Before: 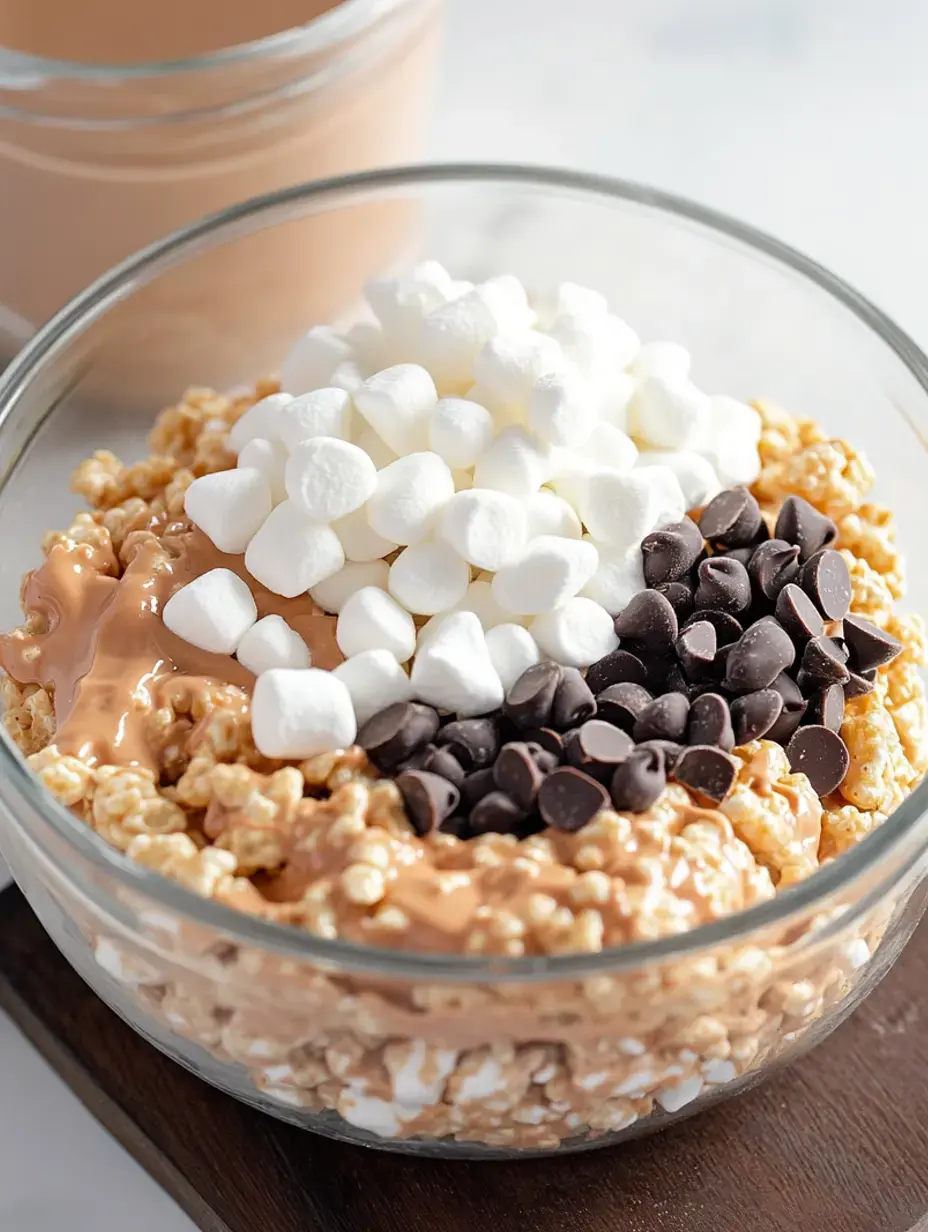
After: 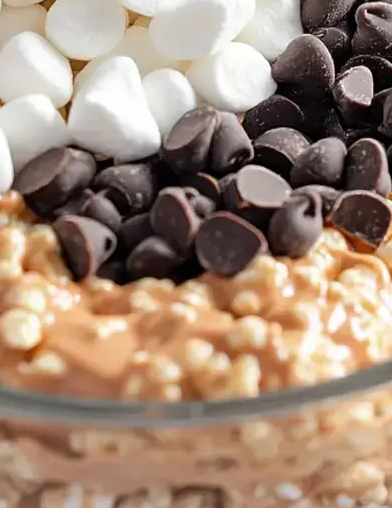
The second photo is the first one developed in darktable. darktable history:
crop: left 37.025%, top 45.105%, right 20.69%, bottom 13.604%
